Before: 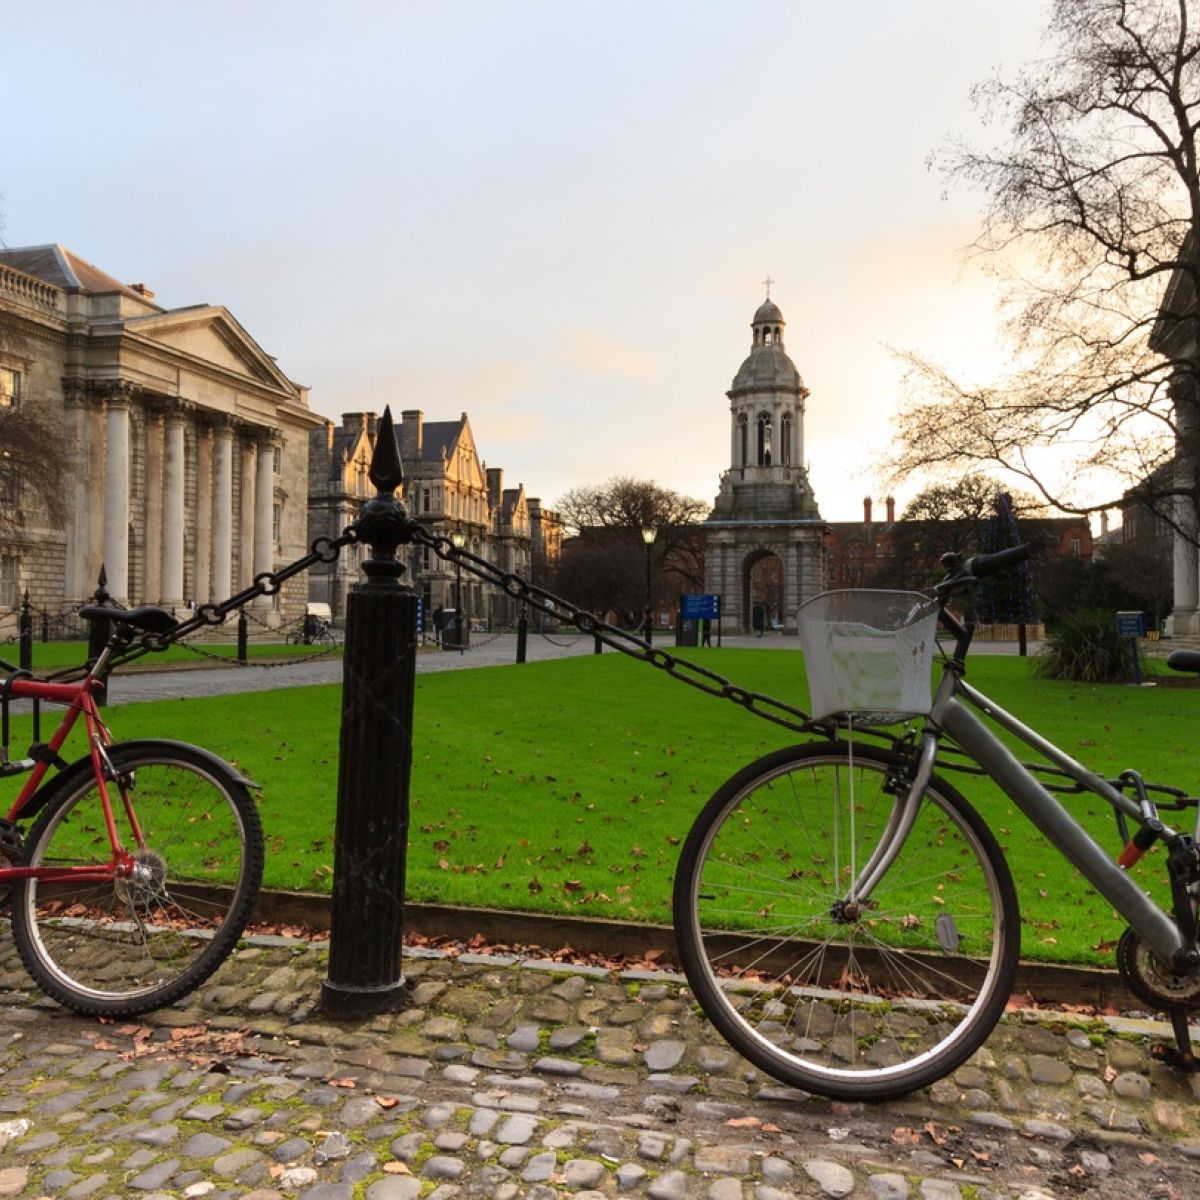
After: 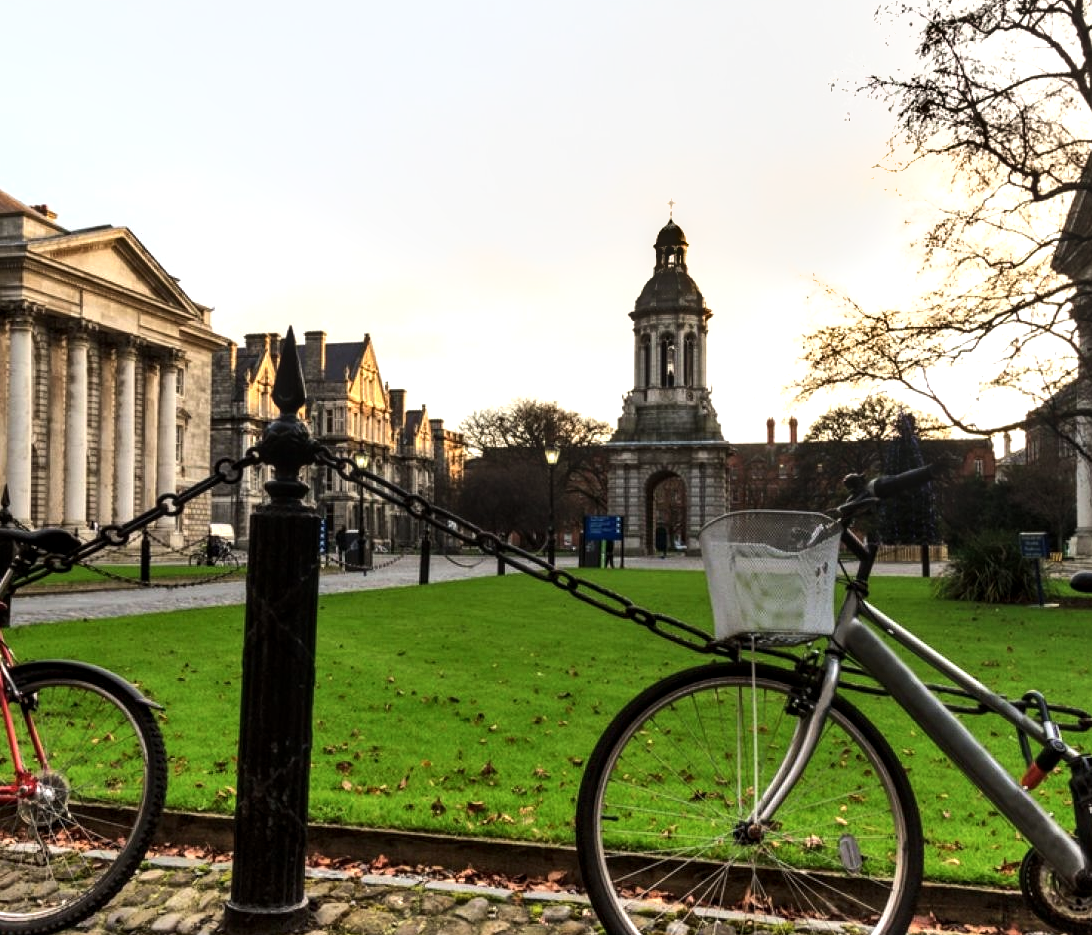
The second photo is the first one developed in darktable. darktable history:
shadows and highlights: soften with gaussian
tone equalizer: -8 EV -0.75 EV, -7 EV -0.7 EV, -6 EV -0.6 EV, -5 EV -0.4 EV, -3 EV 0.4 EV, -2 EV 0.6 EV, -1 EV 0.7 EV, +0 EV 0.75 EV, edges refinement/feathering 500, mask exposure compensation -1.57 EV, preserve details no
crop: left 8.155%, top 6.611%, bottom 15.385%
local contrast: detail 130%
